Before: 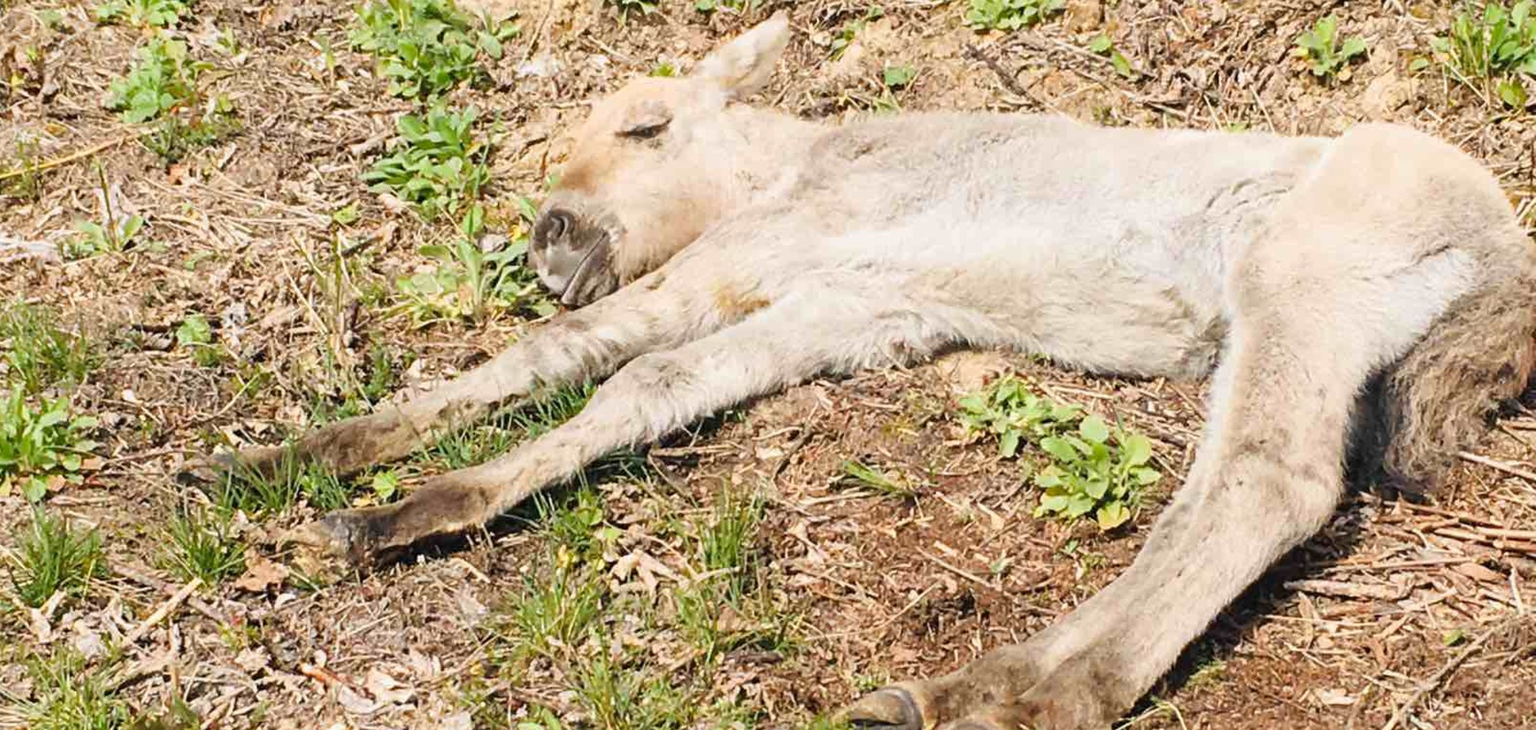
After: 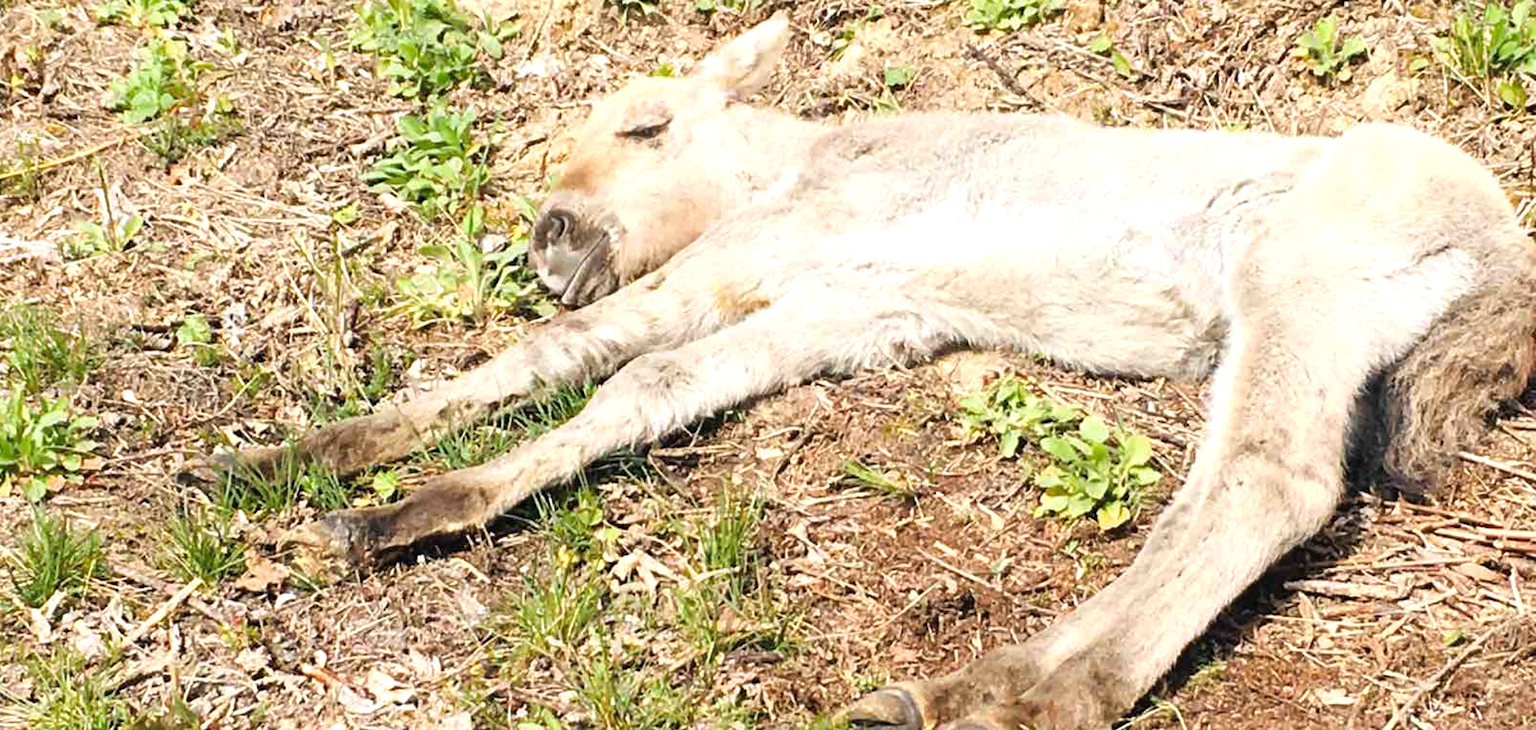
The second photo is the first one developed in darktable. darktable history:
tone equalizer: -8 EV -0.42 EV, -7 EV -0.422 EV, -6 EV -0.369 EV, -5 EV -0.191 EV, -3 EV 0.25 EV, -2 EV 0.339 EV, -1 EV 0.389 EV, +0 EV 0.413 EV
